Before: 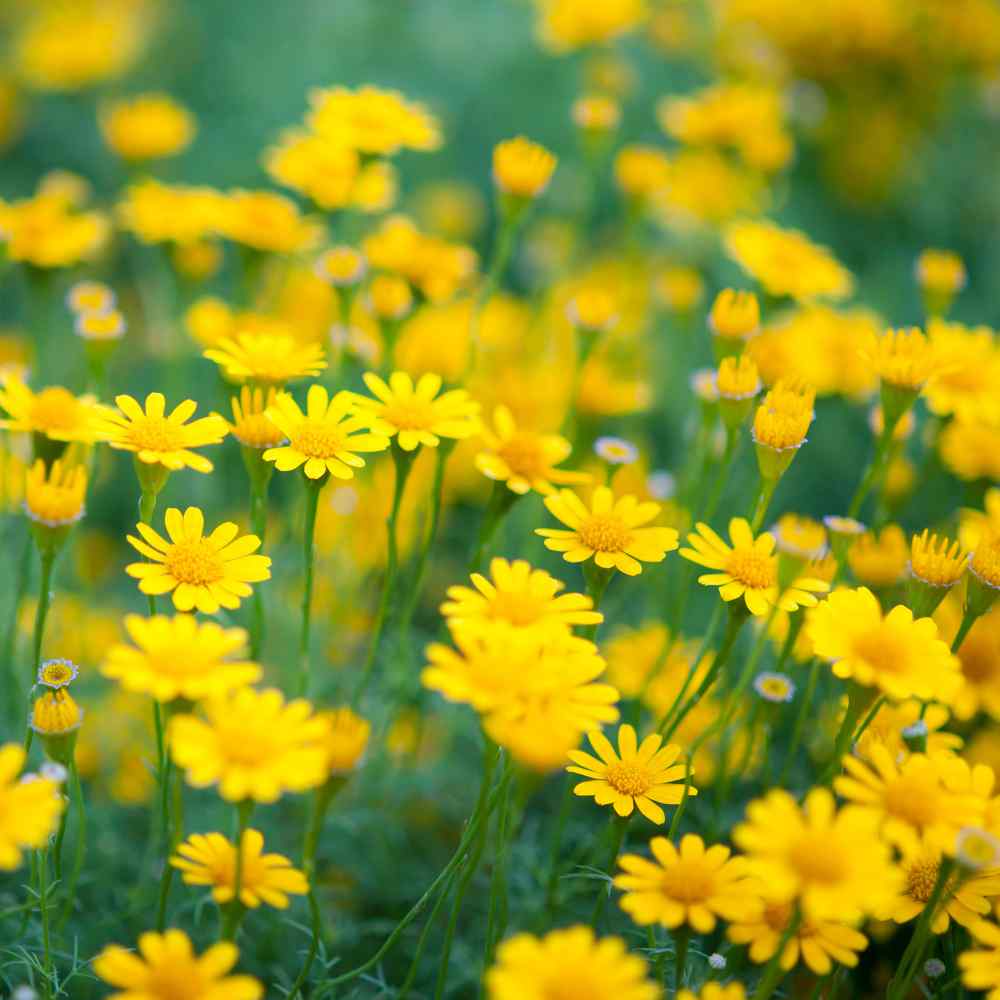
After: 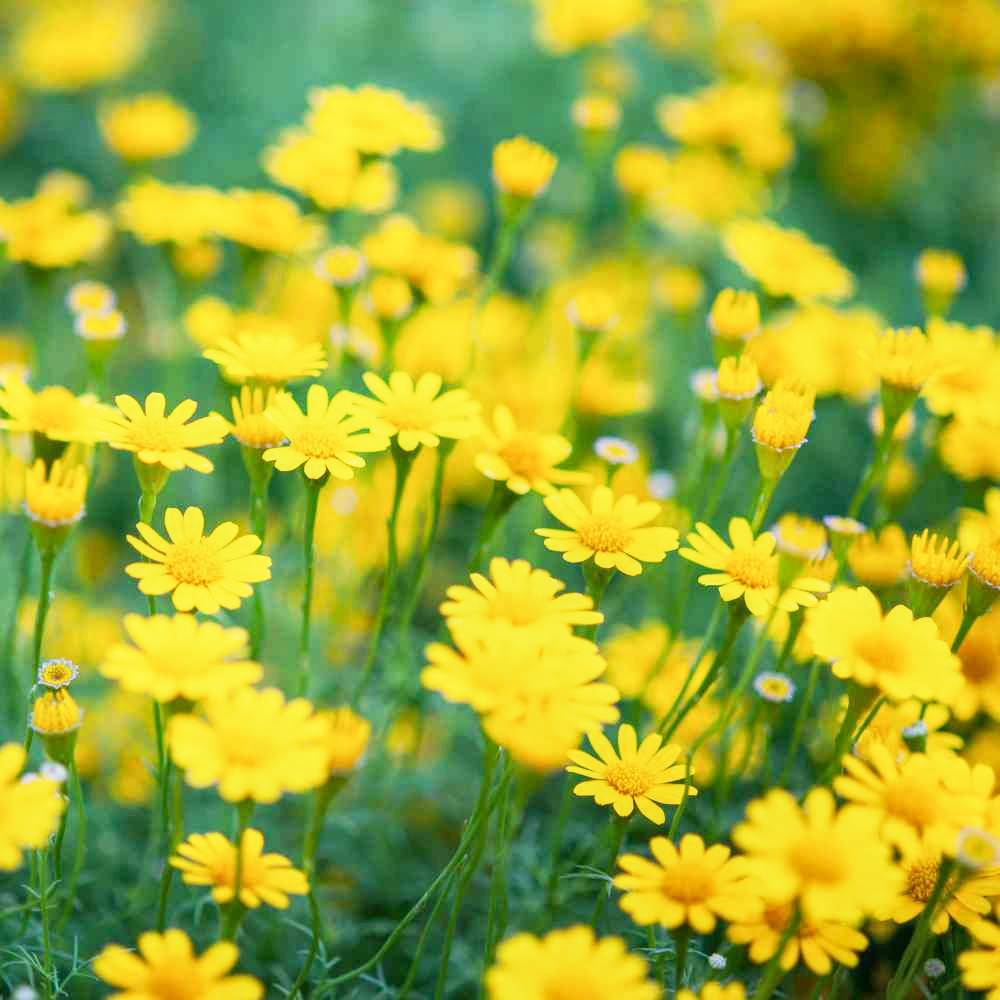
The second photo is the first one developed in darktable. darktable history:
base curve: curves: ch0 [(0, 0) (0.088, 0.125) (0.176, 0.251) (0.354, 0.501) (0.613, 0.749) (1, 0.877)], preserve colors none
local contrast: on, module defaults
